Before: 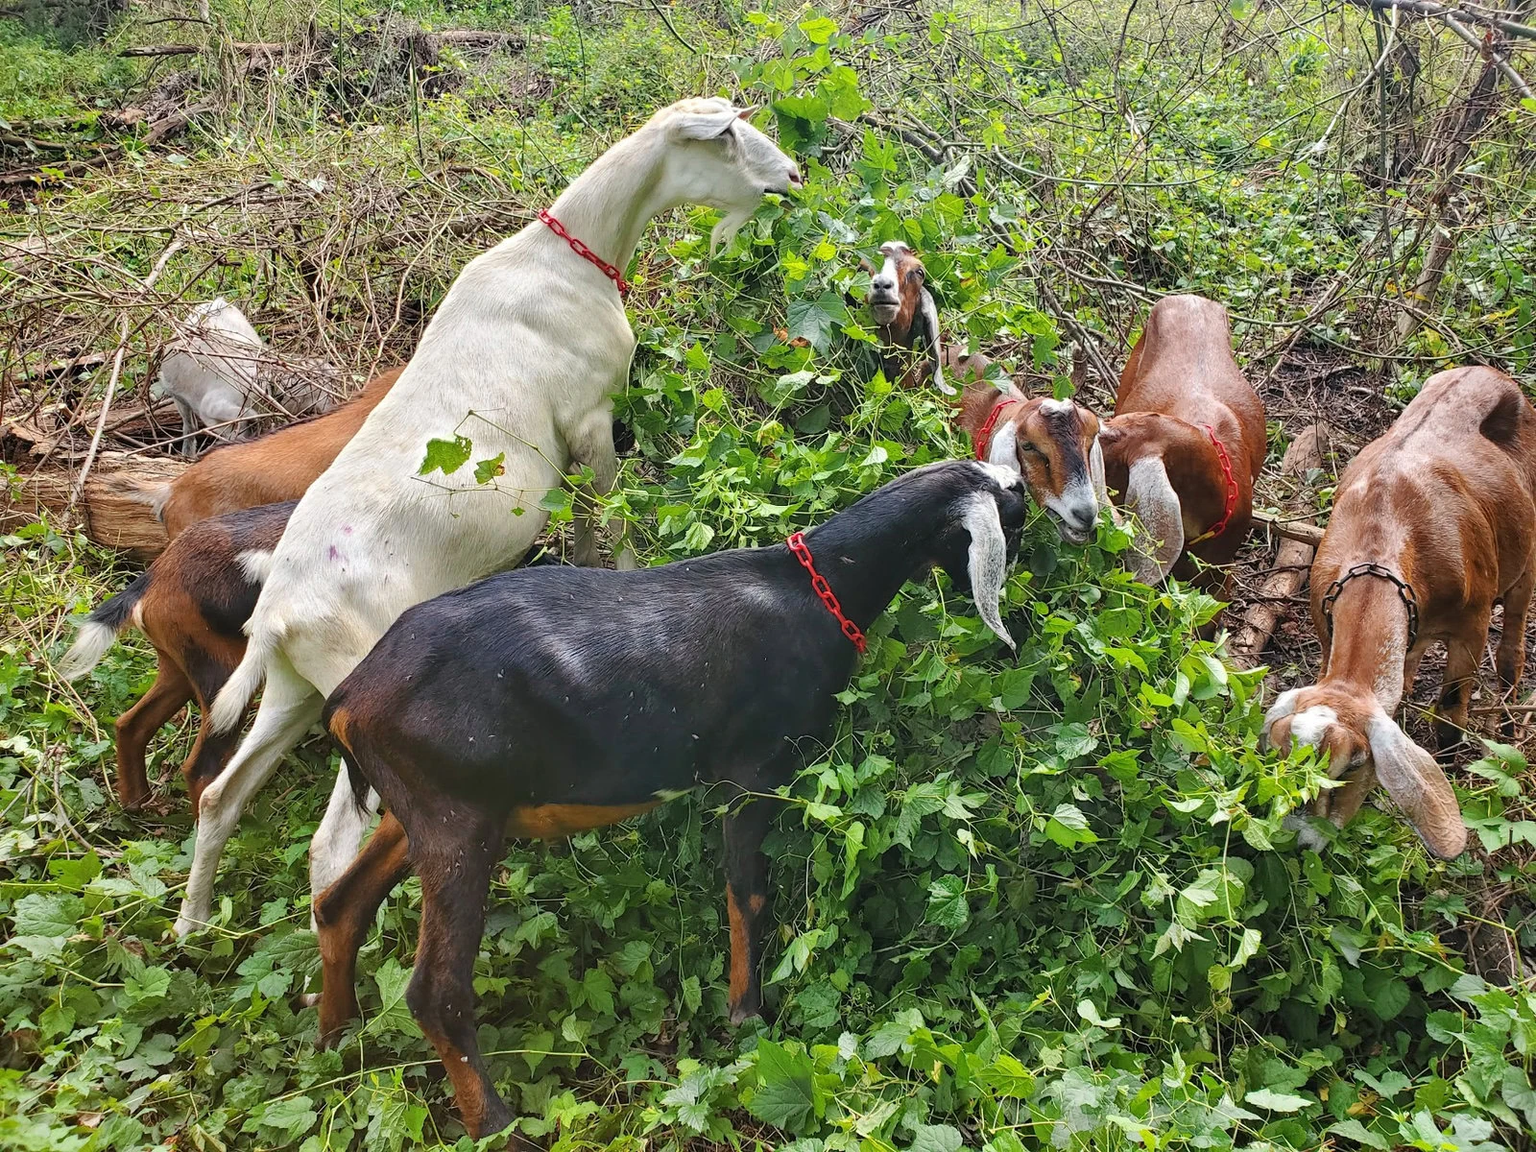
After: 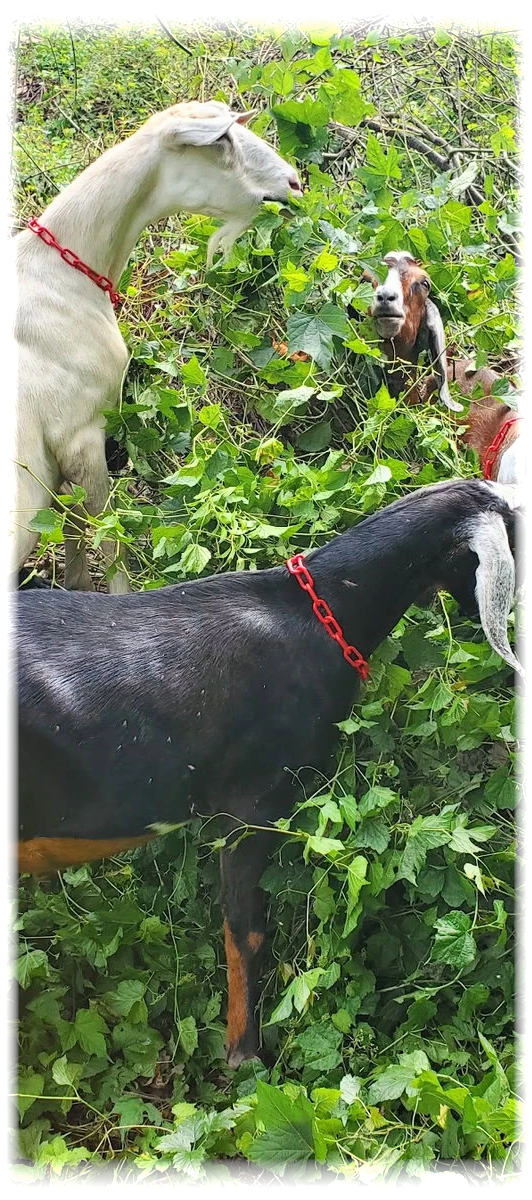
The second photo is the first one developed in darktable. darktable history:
vignetting: fall-off start 93%, fall-off radius 5%, brightness 1, saturation -0.49, automatic ratio true, width/height ratio 1.332, shape 0.04, unbound false
base curve: curves: ch0 [(0, 0) (0.666, 0.806) (1, 1)]
crop: left 33.36%, right 33.36%
exposure: exposure -0.048 EV, compensate highlight preservation false
